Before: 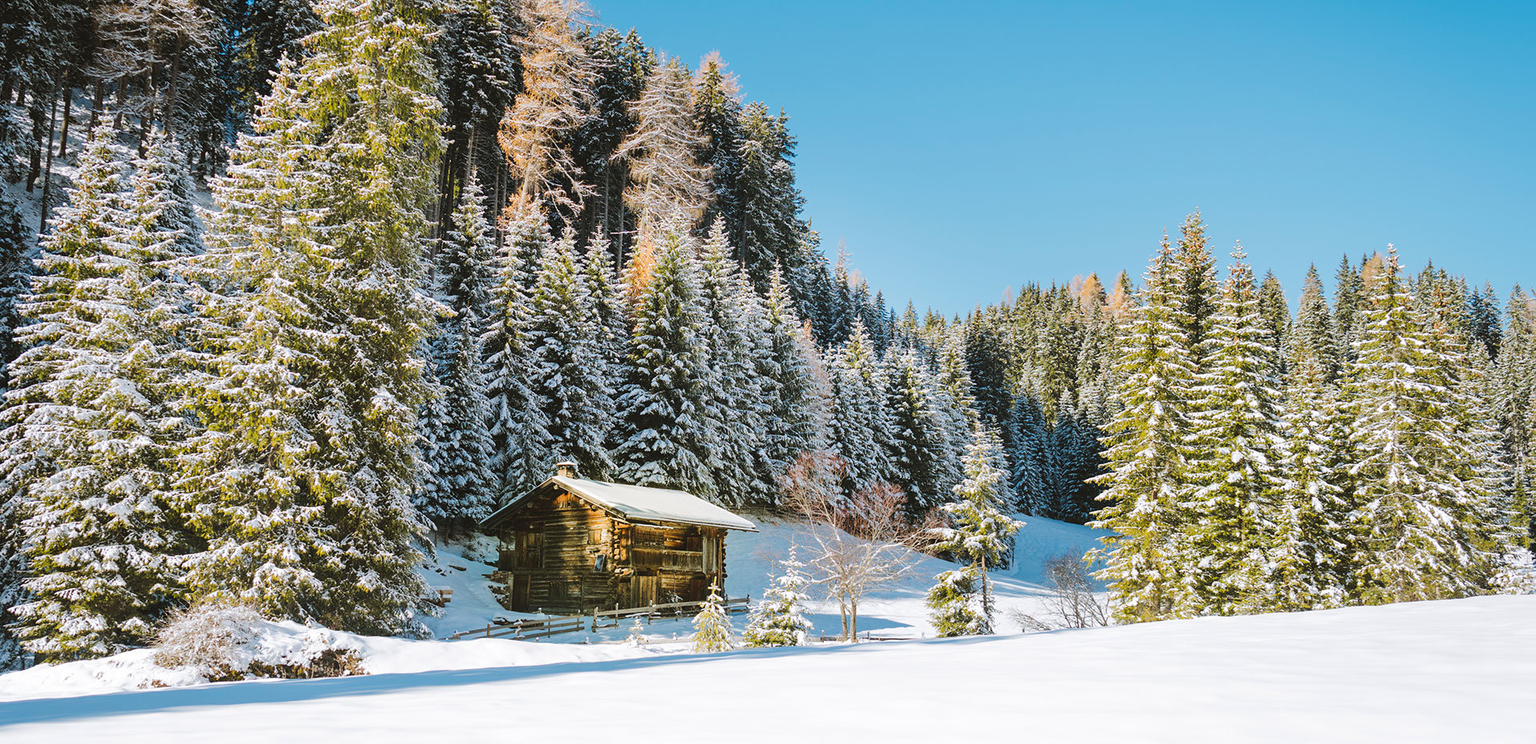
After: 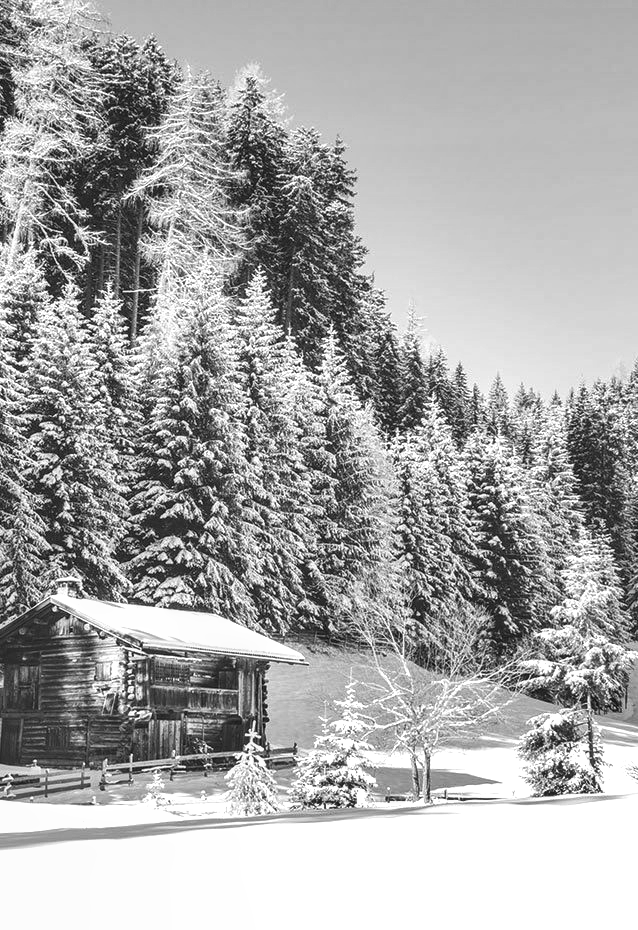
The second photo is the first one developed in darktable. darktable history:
local contrast: on, module defaults
shadows and highlights: low approximation 0.01, soften with gaussian
exposure: exposure 0.781 EV, compensate highlight preservation false
color balance rgb: perceptual saturation grading › global saturation 20%, perceptual saturation grading › highlights -25%, perceptual saturation grading › shadows 50%
contrast brightness saturation: contrast -0.1, saturation -0.1
crop: left 33.36%, right 33.36%
monochrome: on, module defaults
